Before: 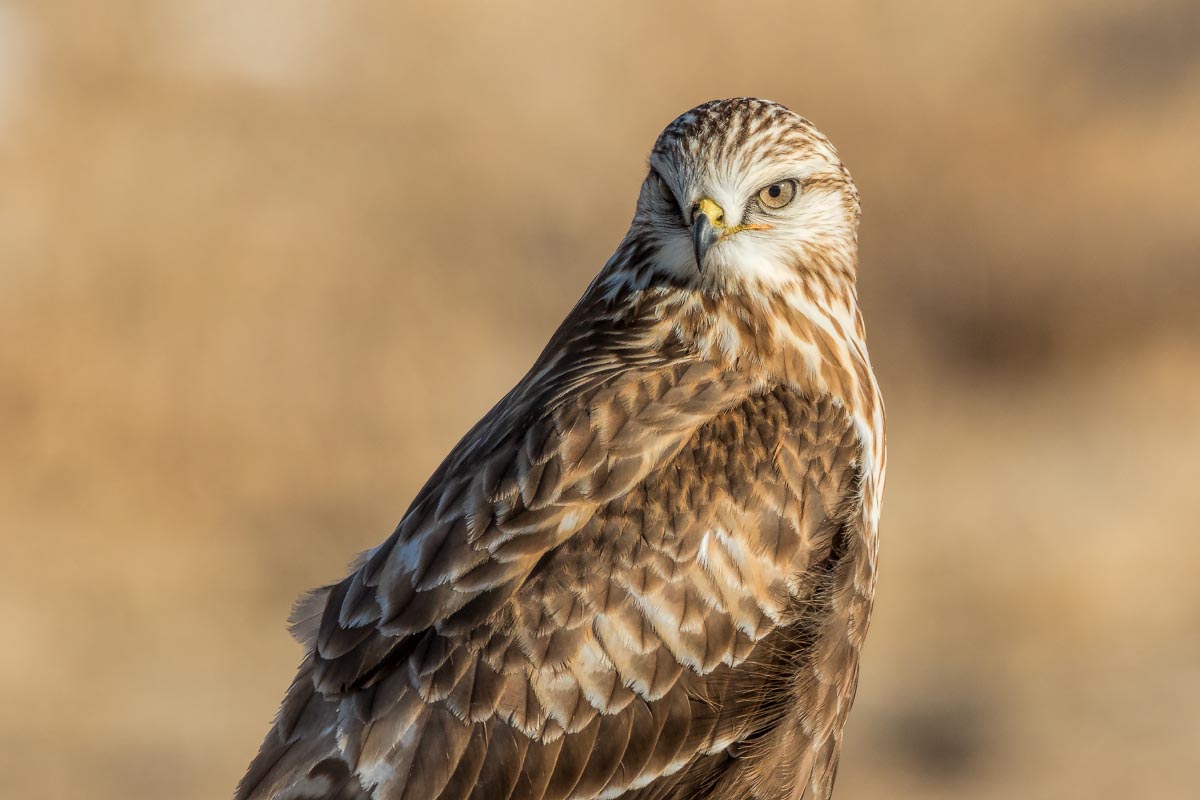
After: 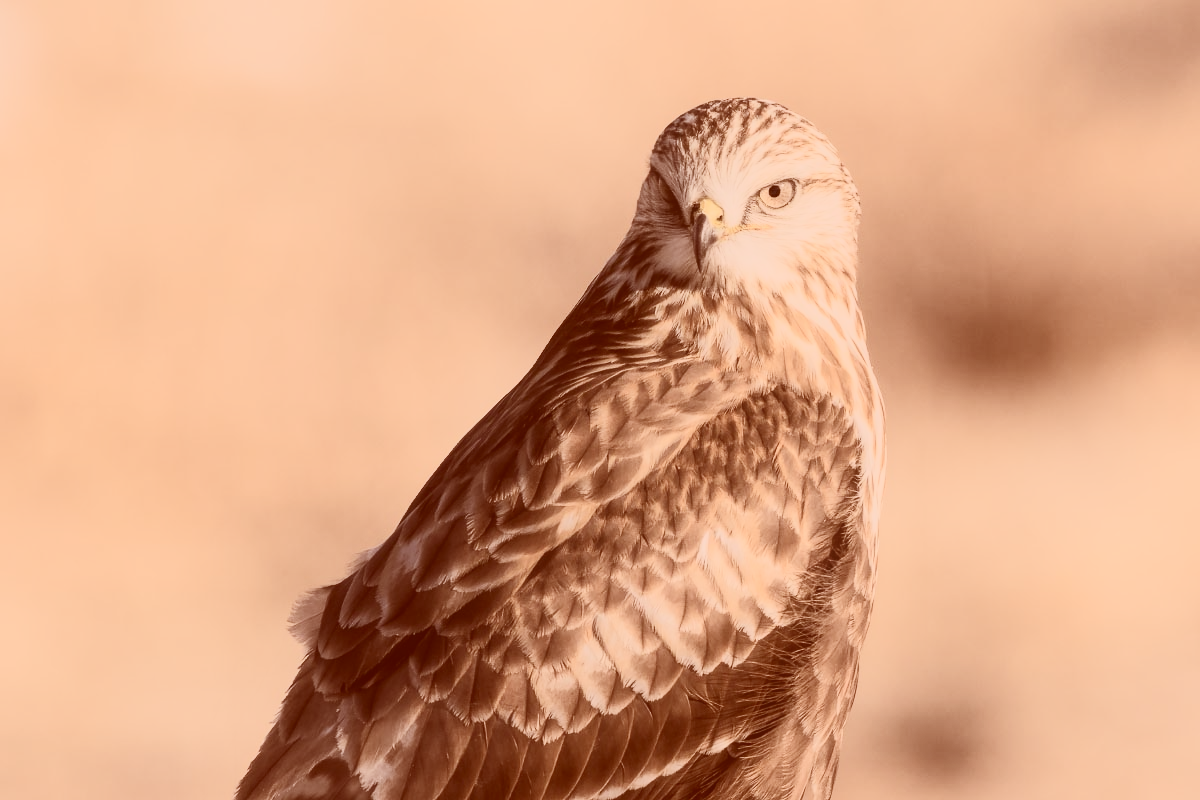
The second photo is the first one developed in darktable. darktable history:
color correction: highlights a* 9.18, highlights b* 9, shadows a* 39.39, shadows b* 39.6, saturation 0.792
contrast brightness saturation: contrast 0.566, brightness 0.567, saturation -0.344
contrast equalizer: octaves 7, y [[0.6 ×6], [0.55 ×6], [0 ×6], [0 ×6], [0 ×6]], mix -0.988
shadows and highlights: radius 122.19, shadows 22, white point adjustment -9.69, highlights -14.7, soften with gaussian
